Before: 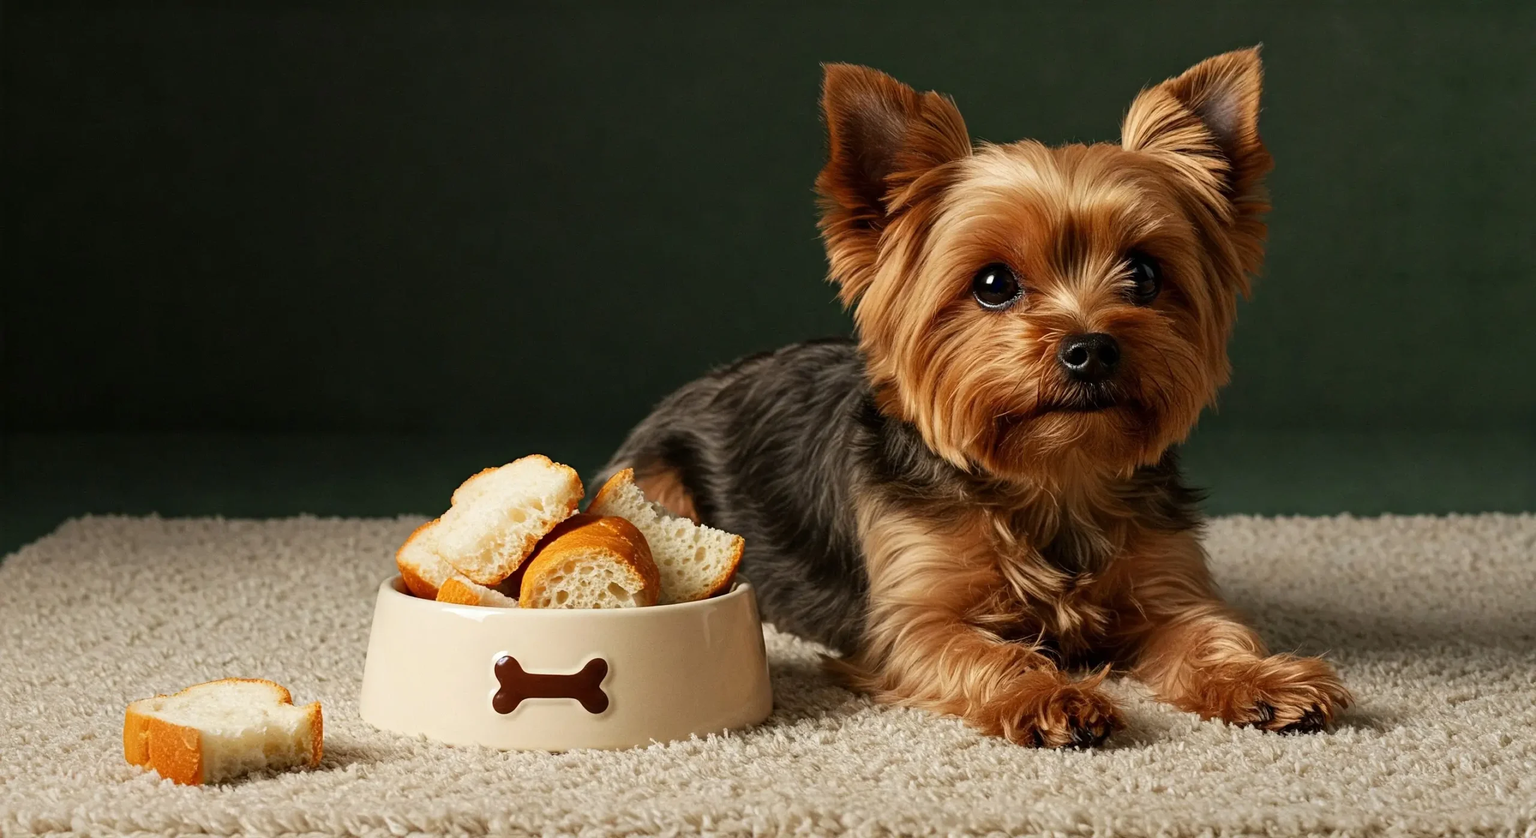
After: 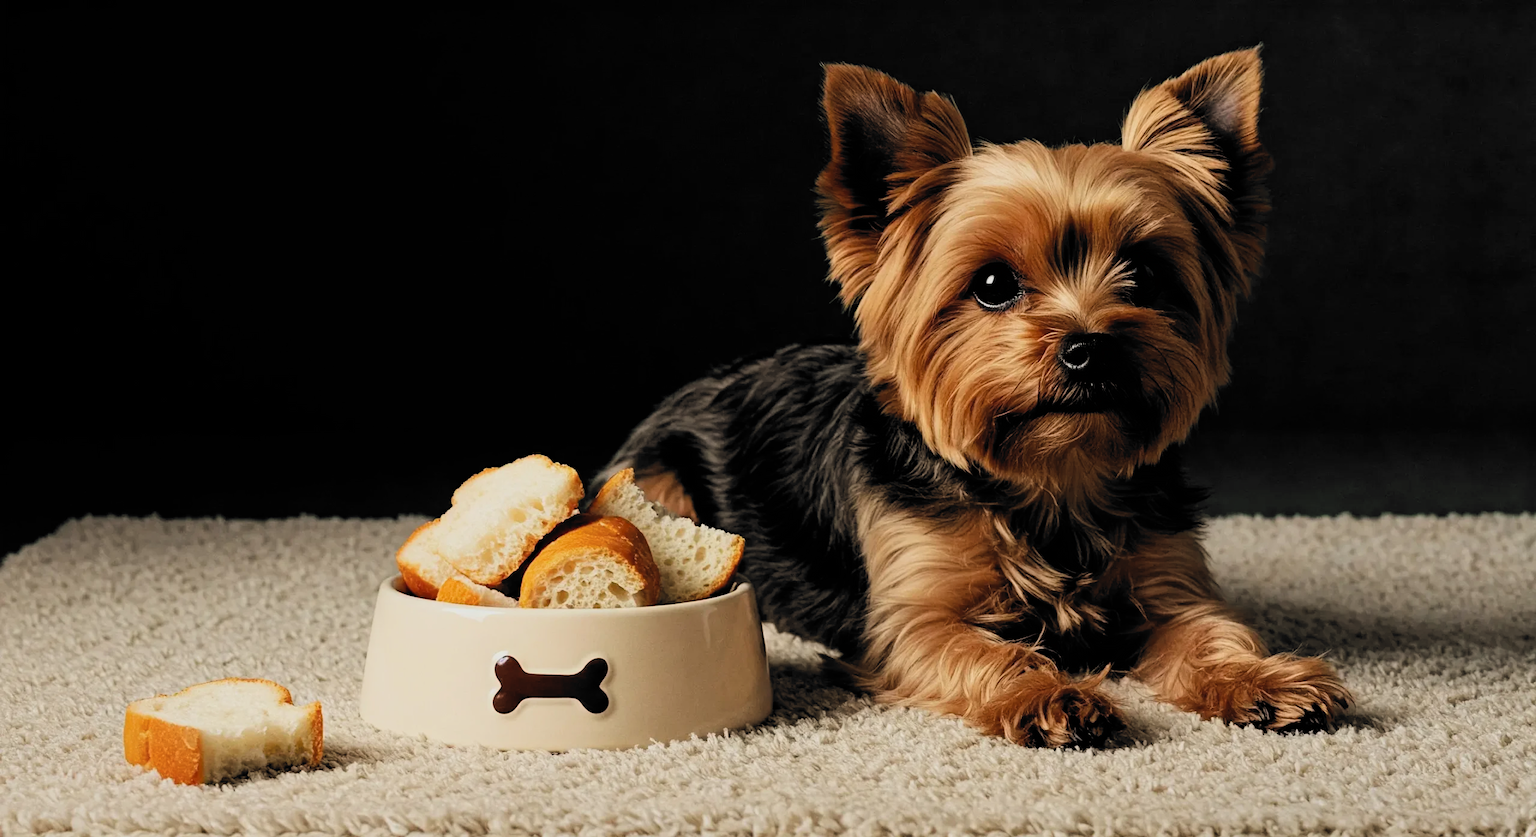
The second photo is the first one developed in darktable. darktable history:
filmic rgb: black relative exposure -5.08 EV, white relative exposure 3.98 EV, hardness 2.88, contrast 1.3, highlights saturation mix -29.45%, color science v6 (2022)
